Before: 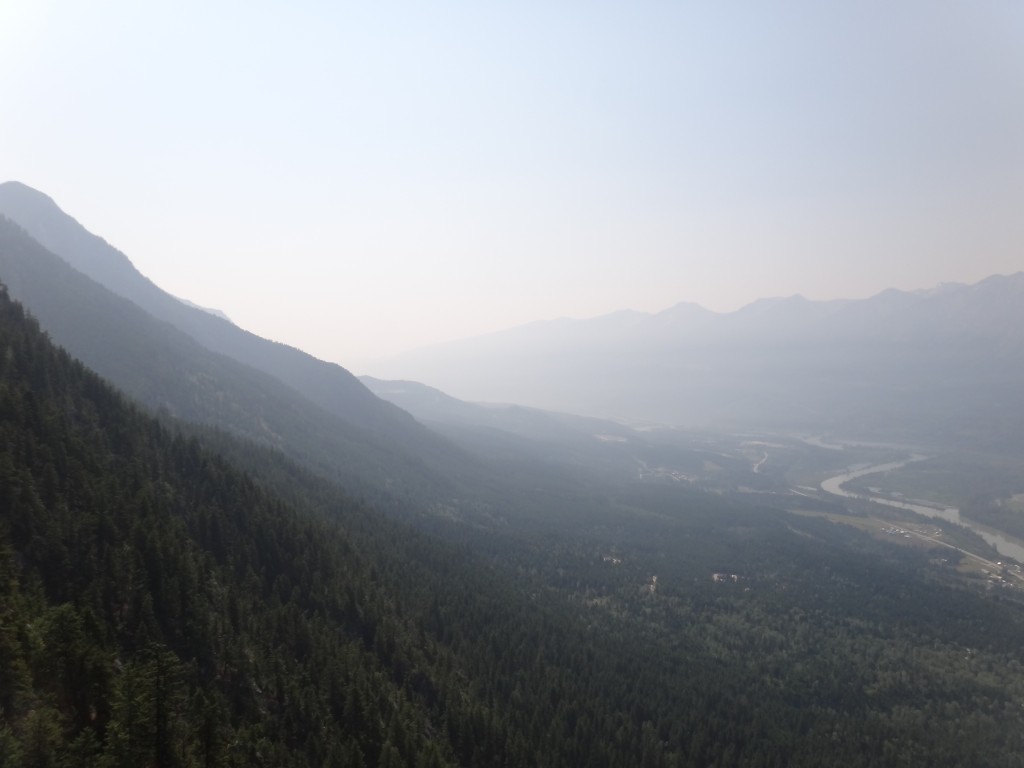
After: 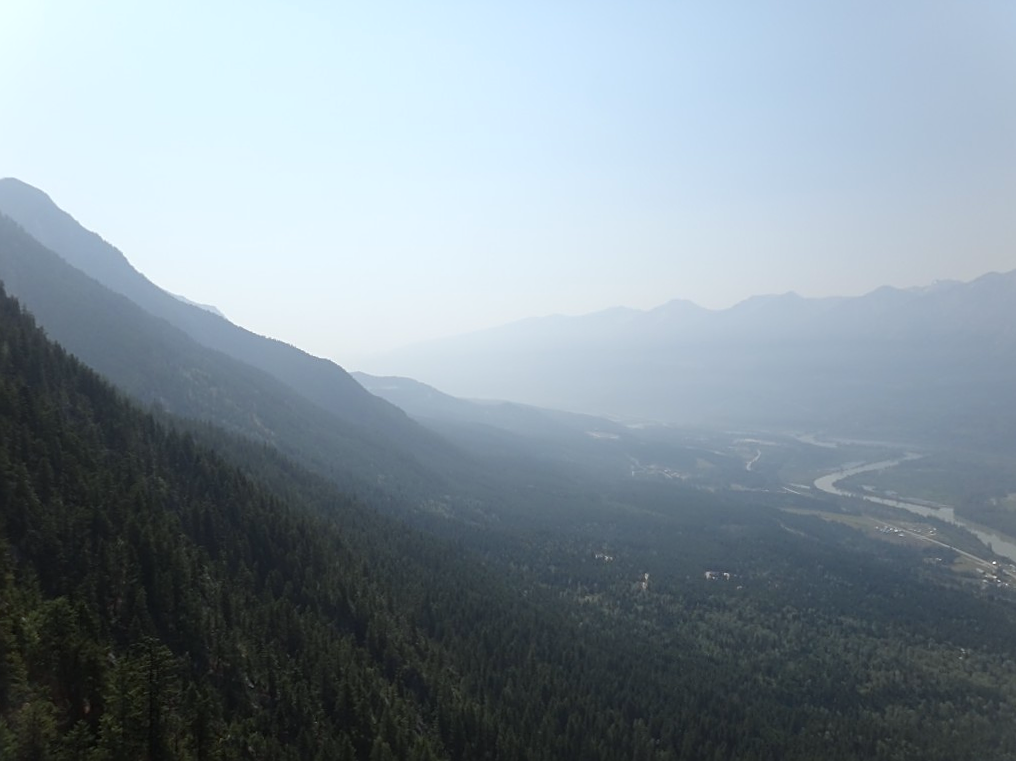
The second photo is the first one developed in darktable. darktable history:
rotate and perspective: rotation 0.192°, lens shift (horizontal) -0.015, crop left 0.005, crop right 0.996, crop top 0.006, crop bottom 0.99
sharpen: on, module defaults
color calibration: output R [1.003, 0.027, -0.041, 0], output G [-0.018, 1.043, -0.038, 0], output B [0.071, -0.086, 1.017, 0], illuminant as shot in camera, x 0.359, y 0.362, temperature 4570.54 K
